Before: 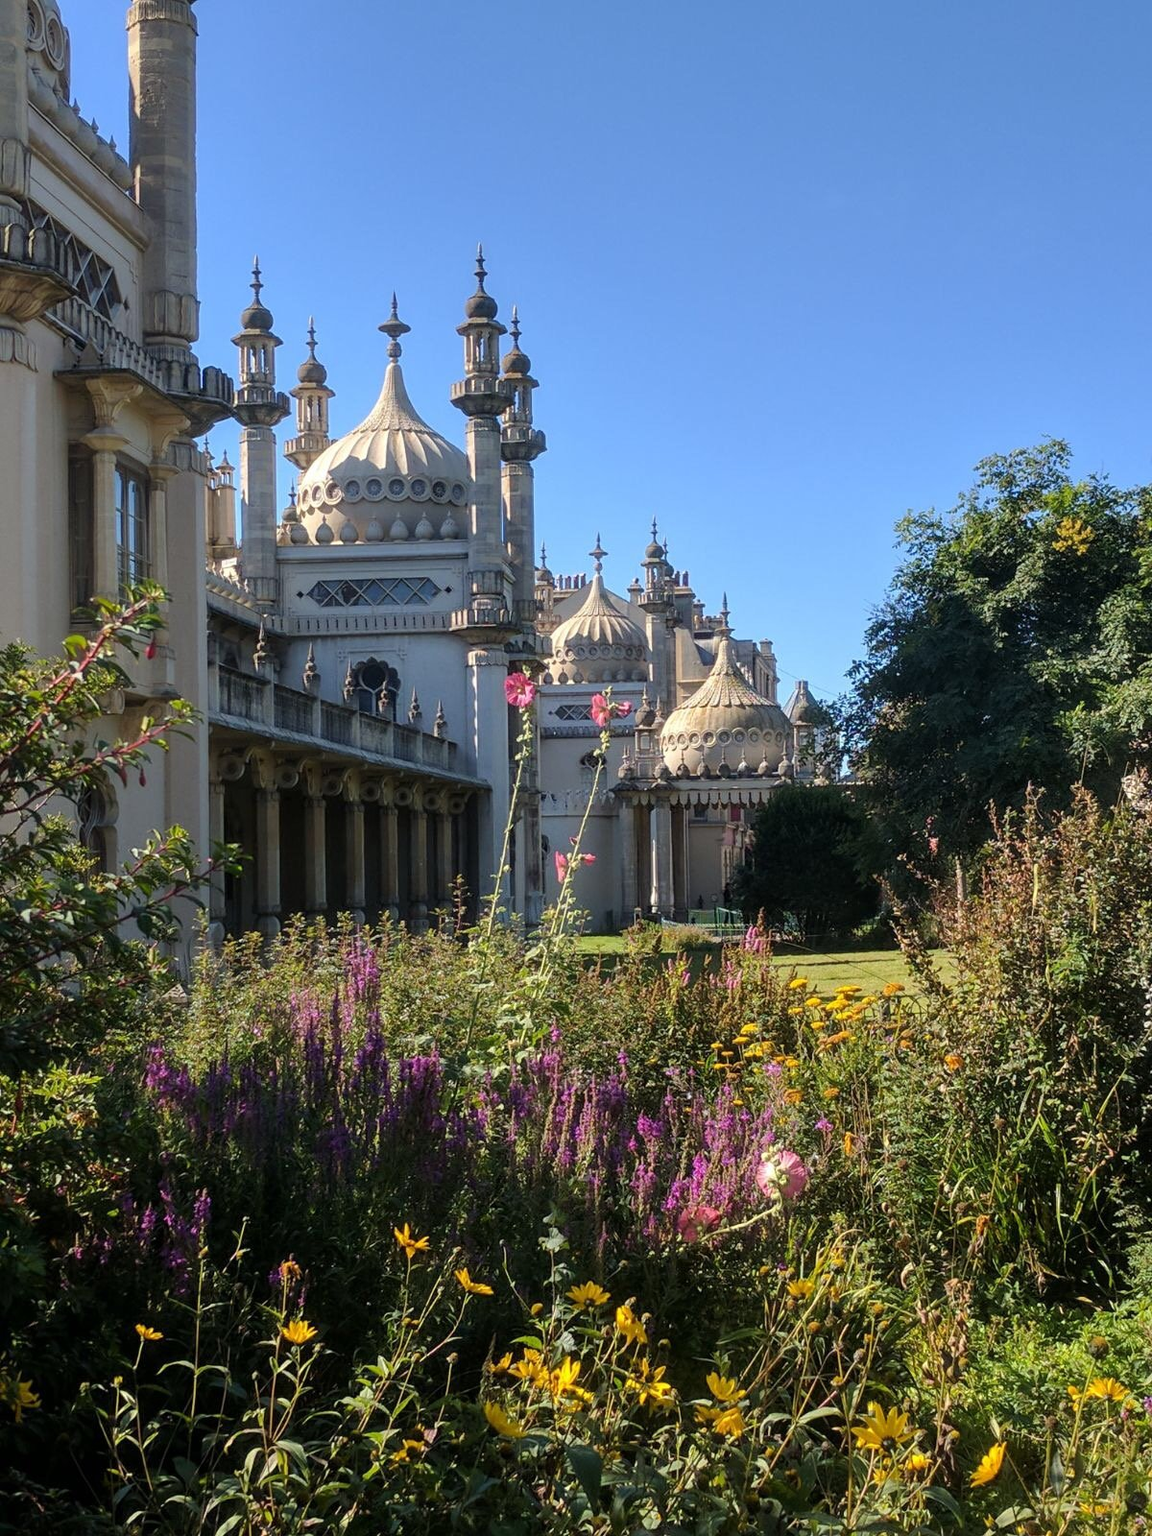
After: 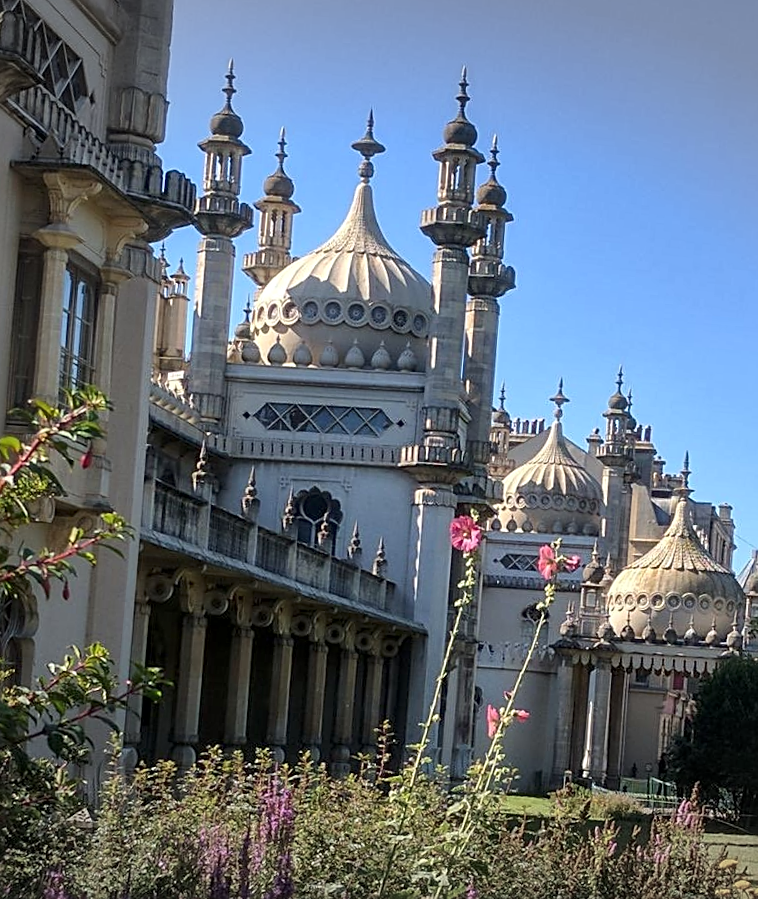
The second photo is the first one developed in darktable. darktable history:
sharpen: on, module defaults
local contrast: mode bilateral grid, contrast 20, coarseness 50, detail 130%, midtone range 0.2
crop and rotate: angle -4.99°, left 2.122%, top 6.945%, right 27.566%, bottom 30.519%
vignetting: fall-off start 100%, brightness -0.282, width/height ratio 1.31
